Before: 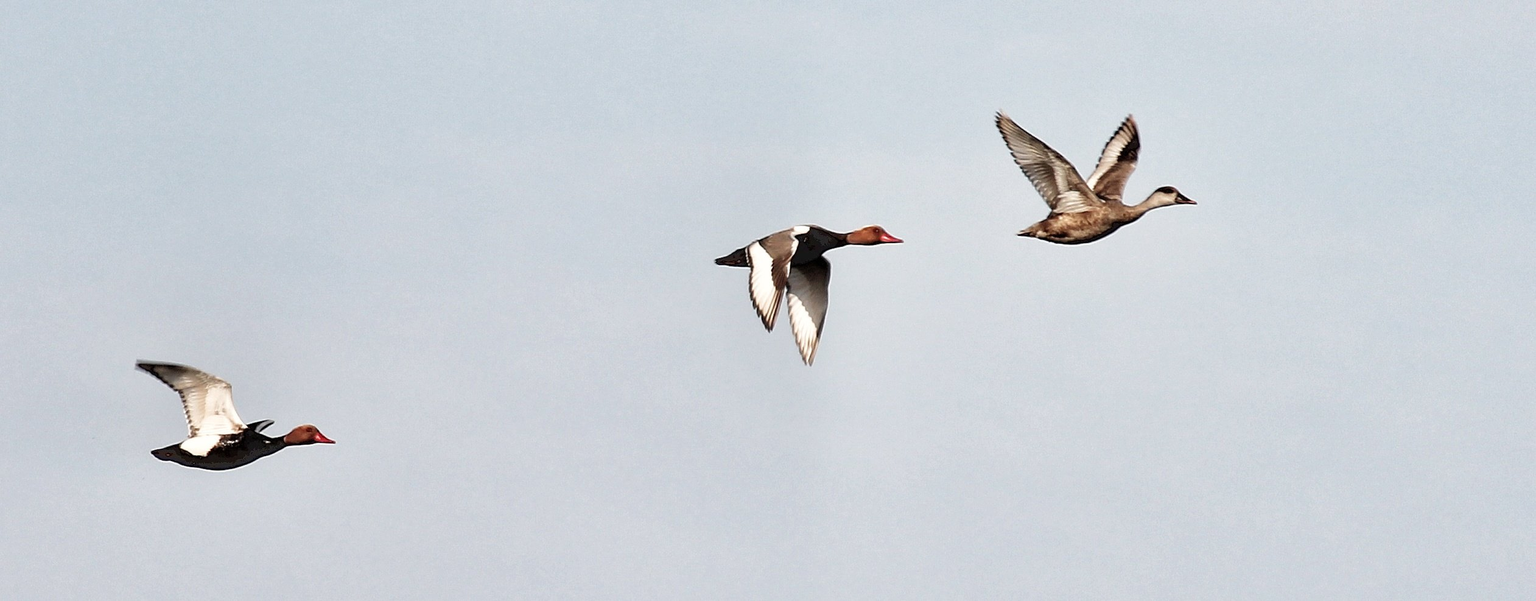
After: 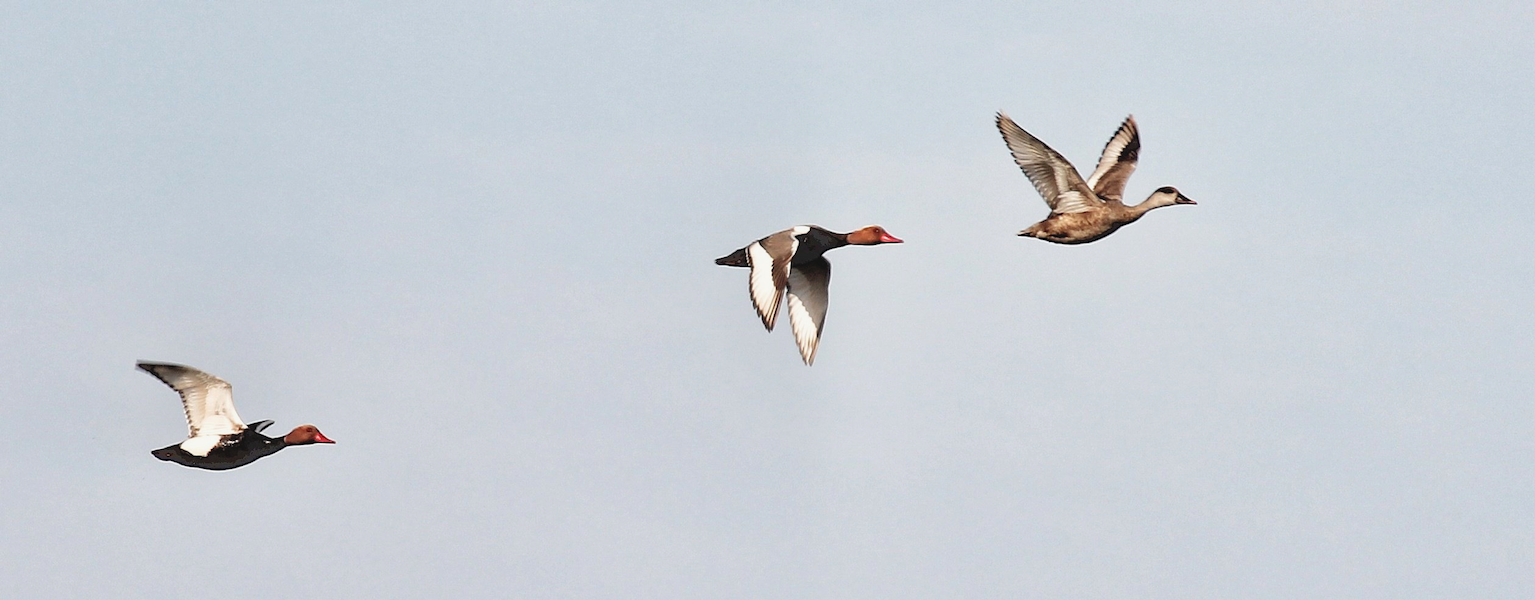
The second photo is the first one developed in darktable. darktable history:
shadows and highlights: shadows -10.39, white point adjustment 1.44, highlights 9.38
contrast brightness saturation: contrast -0.096, brightness 0.044, saturation 0.082
